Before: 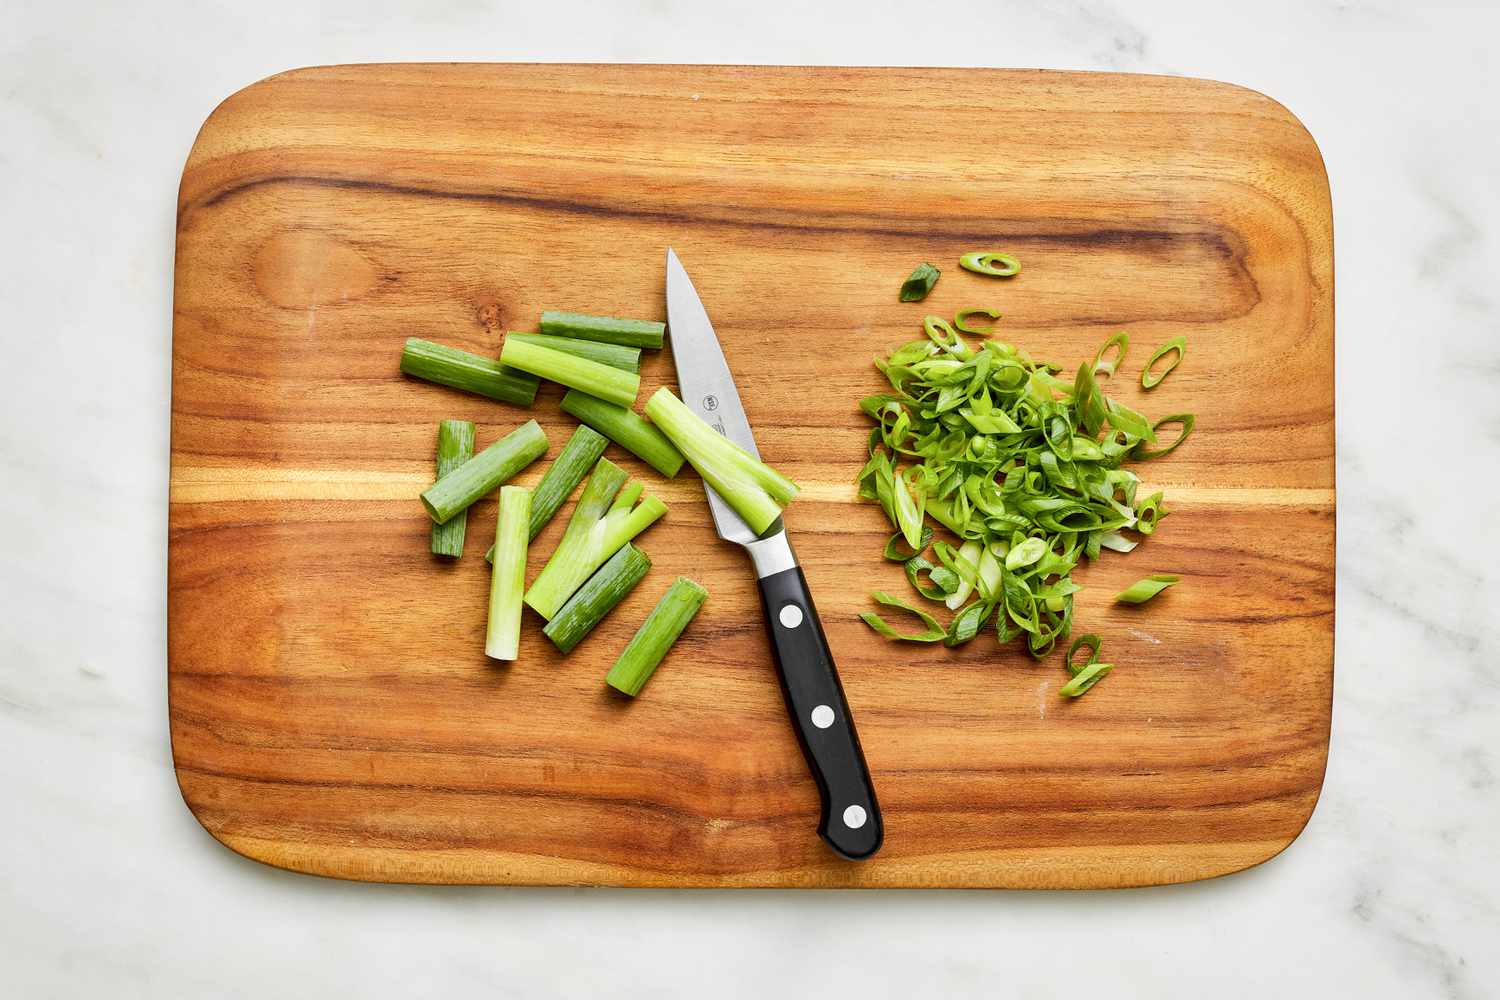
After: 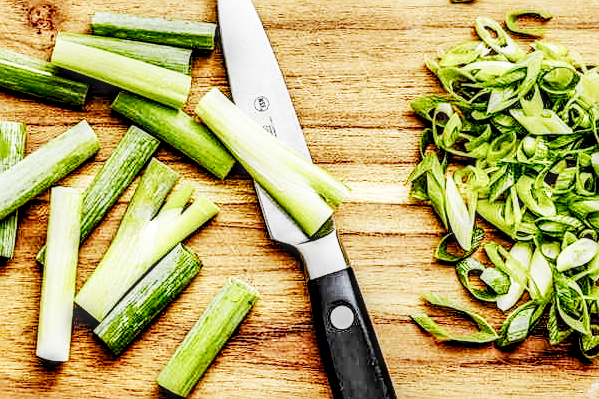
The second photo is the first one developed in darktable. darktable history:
shadows and highlights: shadows 37.27, highlights -28.18, soften with gaussian
crop: left 30%, top 30%, right 30%, bottom 30%
local contrast: highlights 0%, shadows 0%, detail 182%
tone equalizer: on, module defaults
sharpen: on, module defaults
sigmoid: contrast 1.8, skew -0.2, preserve hue 0%, red attenuation 0.1, red rotation 0.035, green attenuation 0.1, green rotation -0.017, blue attenuation 0.15, blue rotation -0.052, base primaries Rec2020
exposure: black level correction 0, exposure 1 EV, compensate highlight preservation false
rgb levels: levels [[0.034, 0.472, 0.904], [0, 0.5, 1], [0, 0.5, 1]]
